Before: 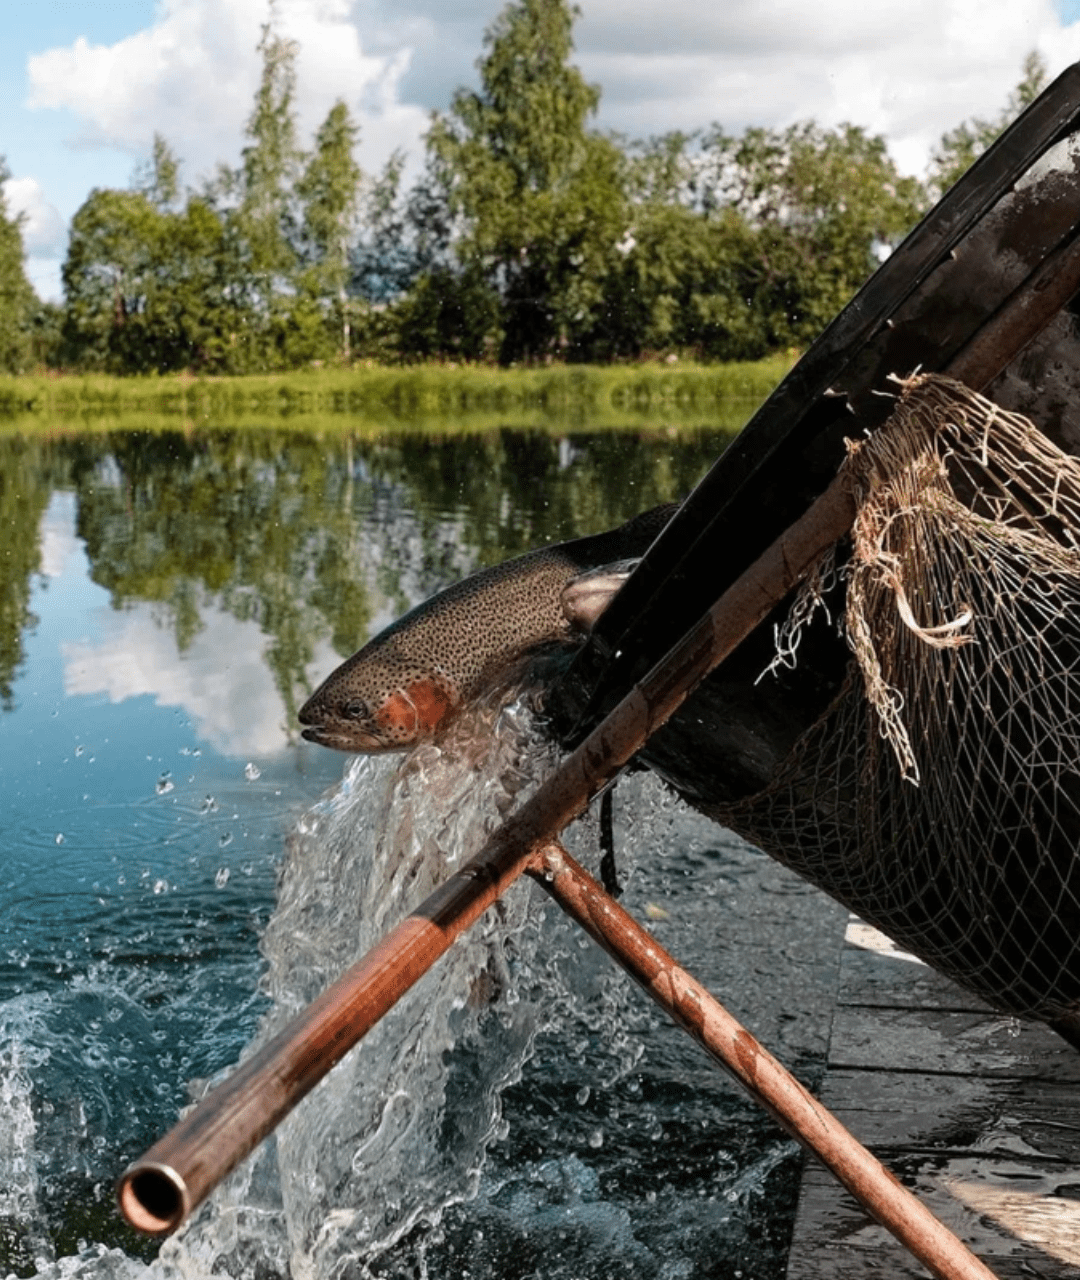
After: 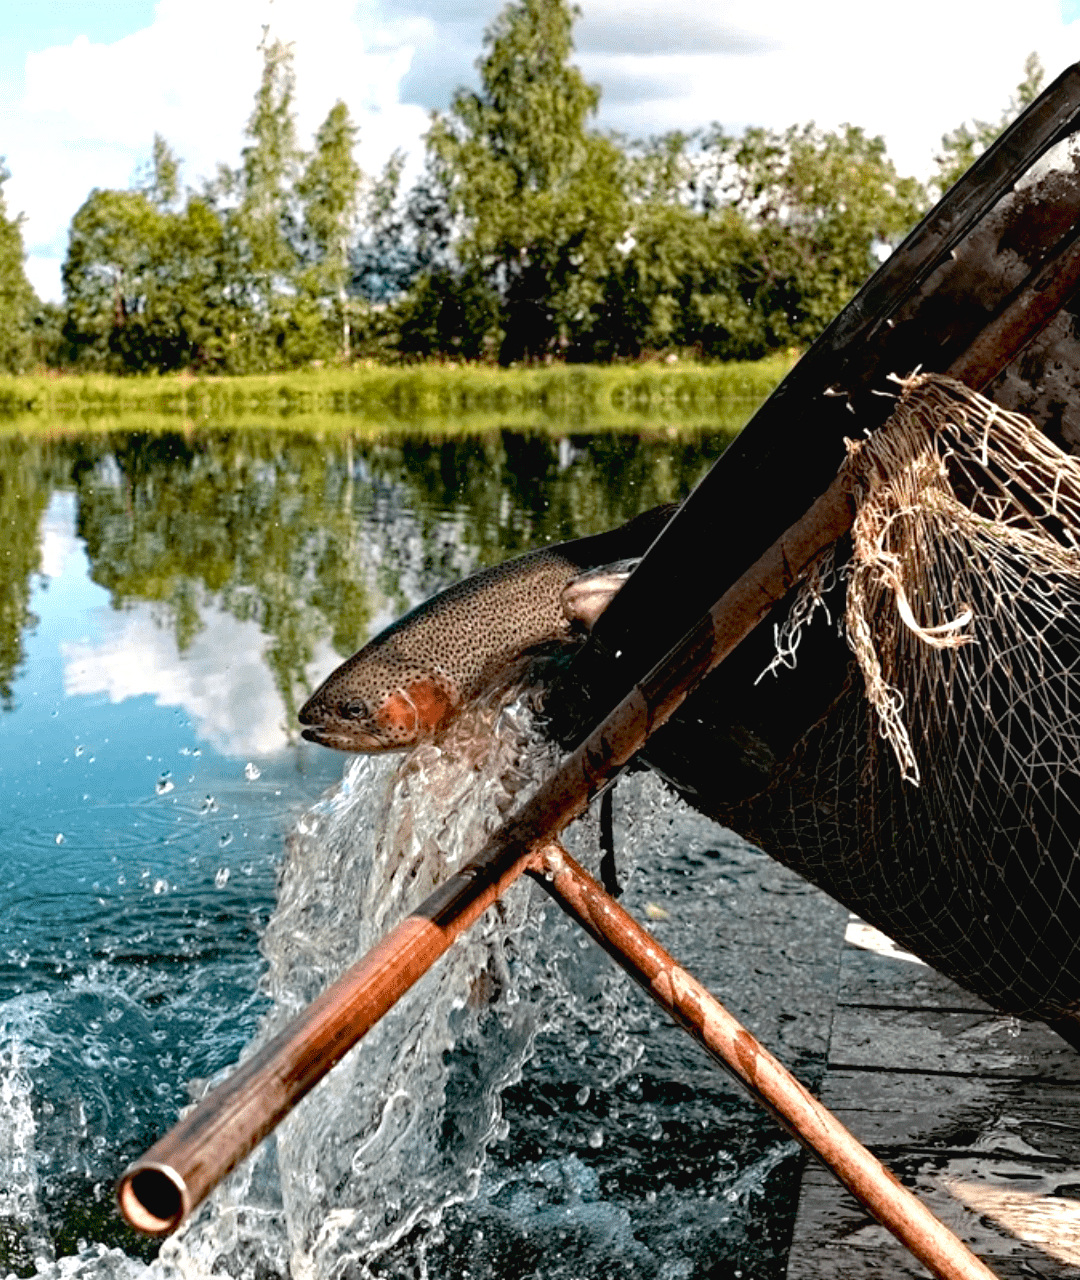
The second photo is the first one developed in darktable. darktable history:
tone equalizer: -7 EV 0.178 EV, -6 EV 0.152 EV, -5 EV 0.117 EV, -4 EV 0.043 EV, -2 EV -0.03 EV, -1 EV -0.058 EV, +0 EV -0.037 EV, edges refinement/feathering 500, mask exposure compensation -1.57 EV, preserve details no
color calibration: gray › normalize channels true, illuminant same as pipeline (D50), adaptation XYZ, x 0.346, y 0.357, temperature 5004.35 K, gamut compression 0.029
exposure: black level correction 0.008, exposure 0.985 EV, compensate highlight preservation false
haze removal: strength 0.286, distance 0.248, compatibility mode true, adaptive false
contrast brightness saturation: contrast -0.073, brightness -0.044, saturation -0.115
